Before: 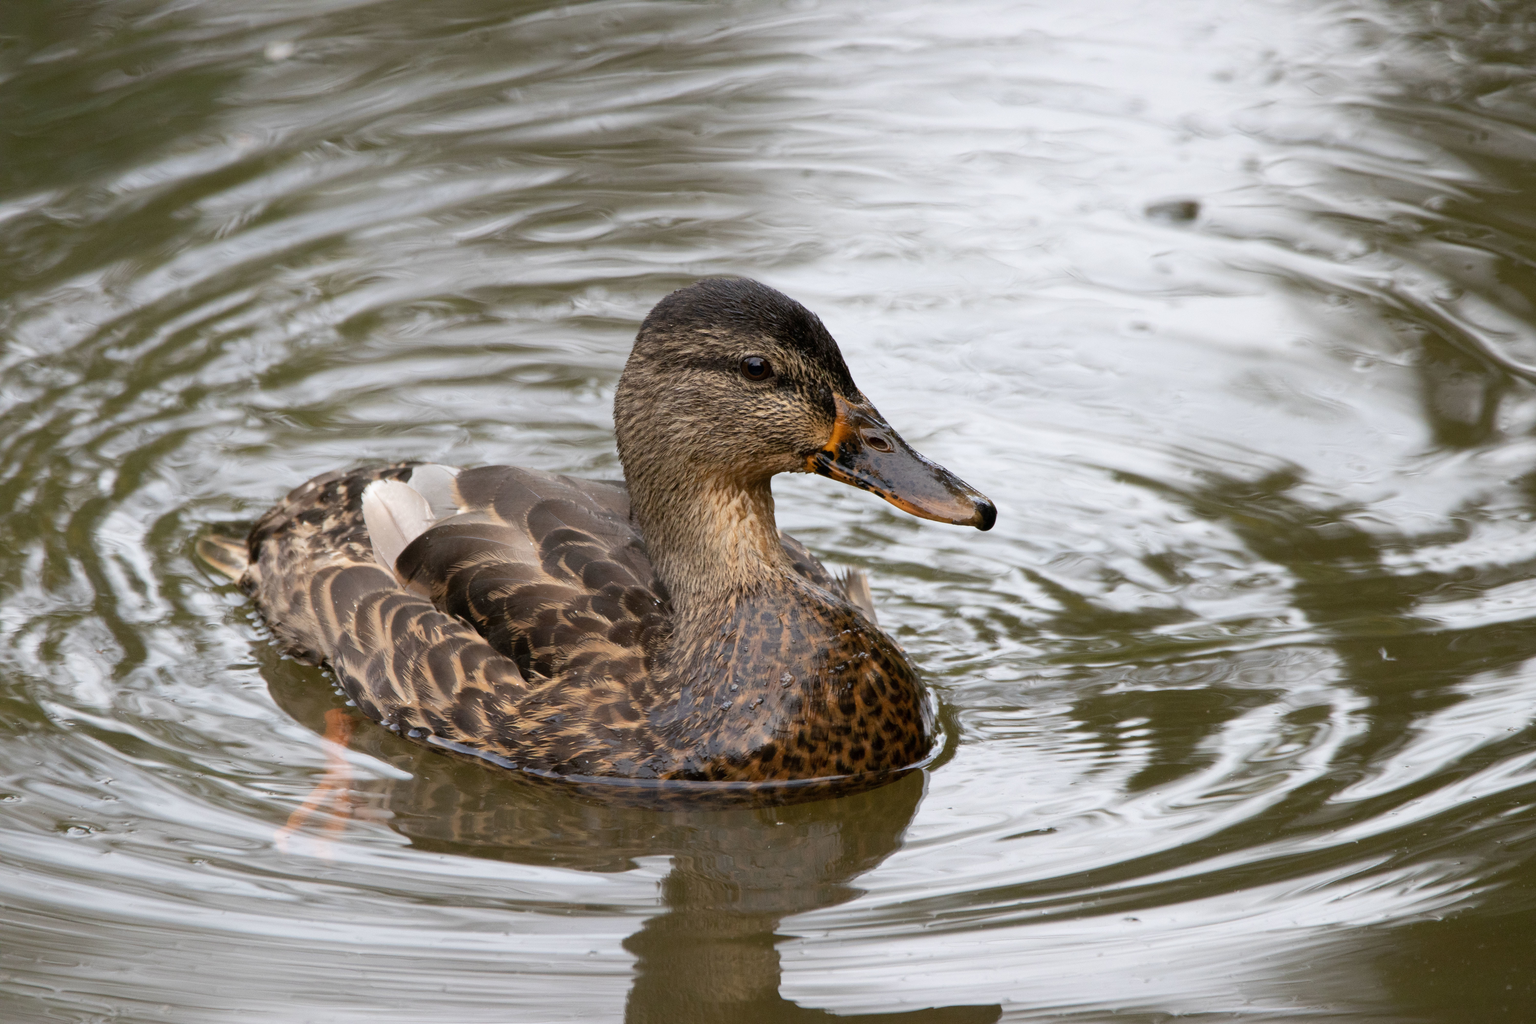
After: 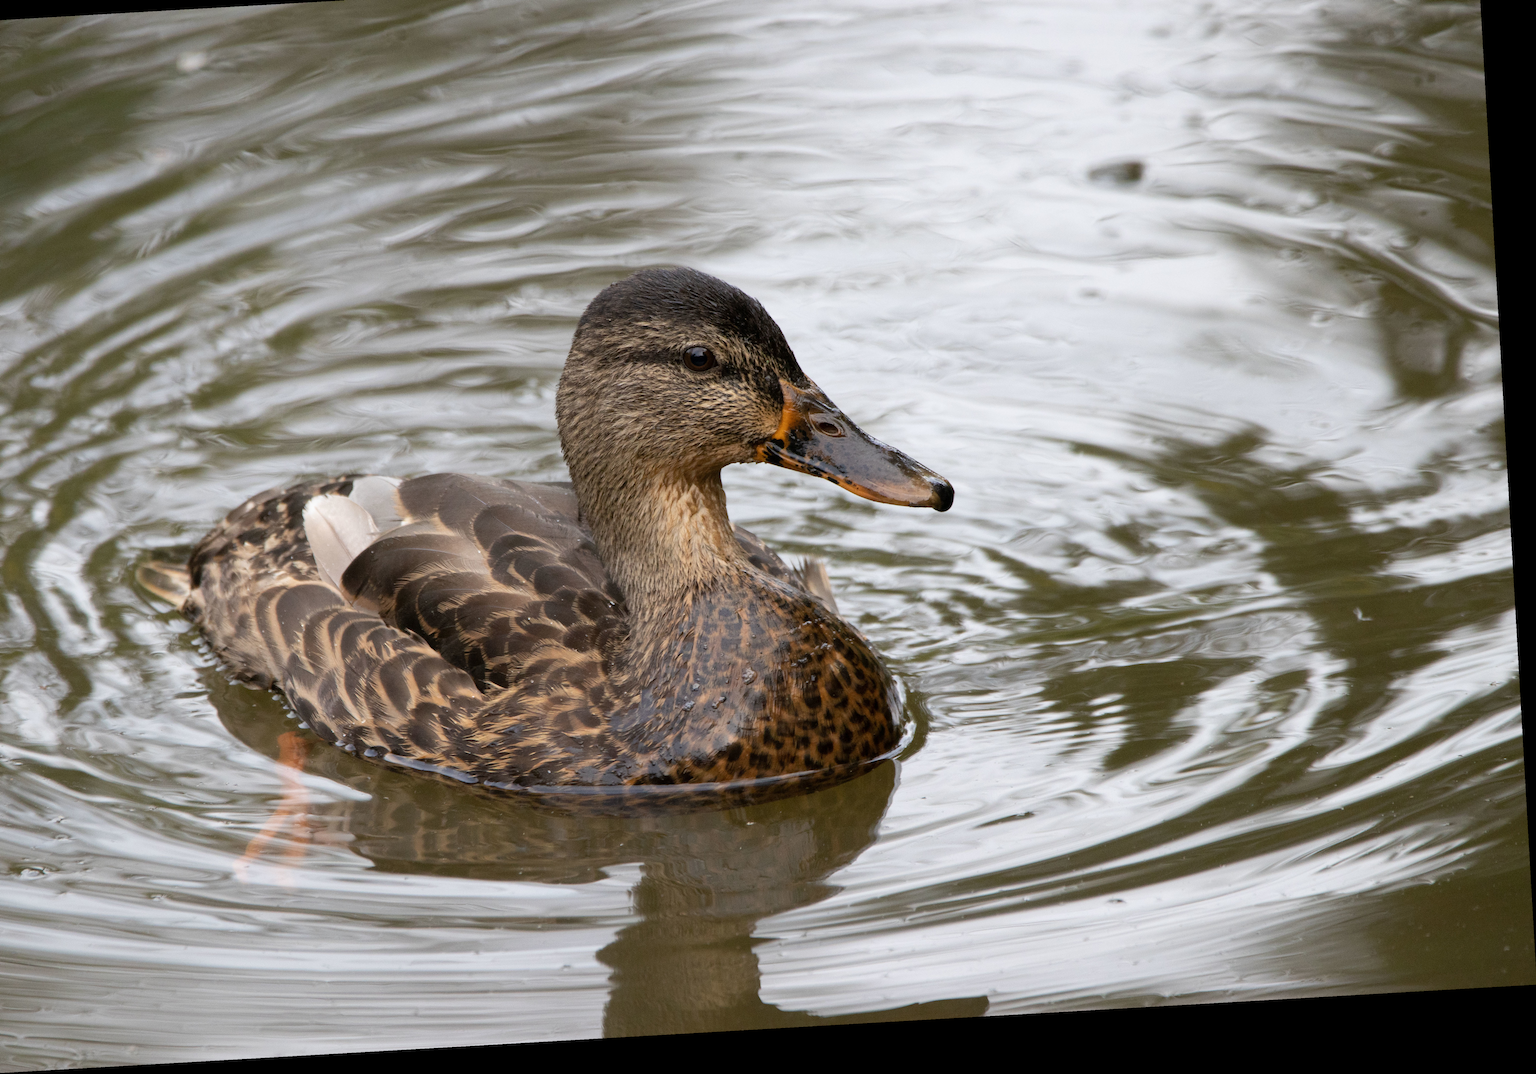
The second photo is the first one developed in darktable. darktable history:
crop and rotate: angle 3.29°, left 5.974%, top 5.708%
